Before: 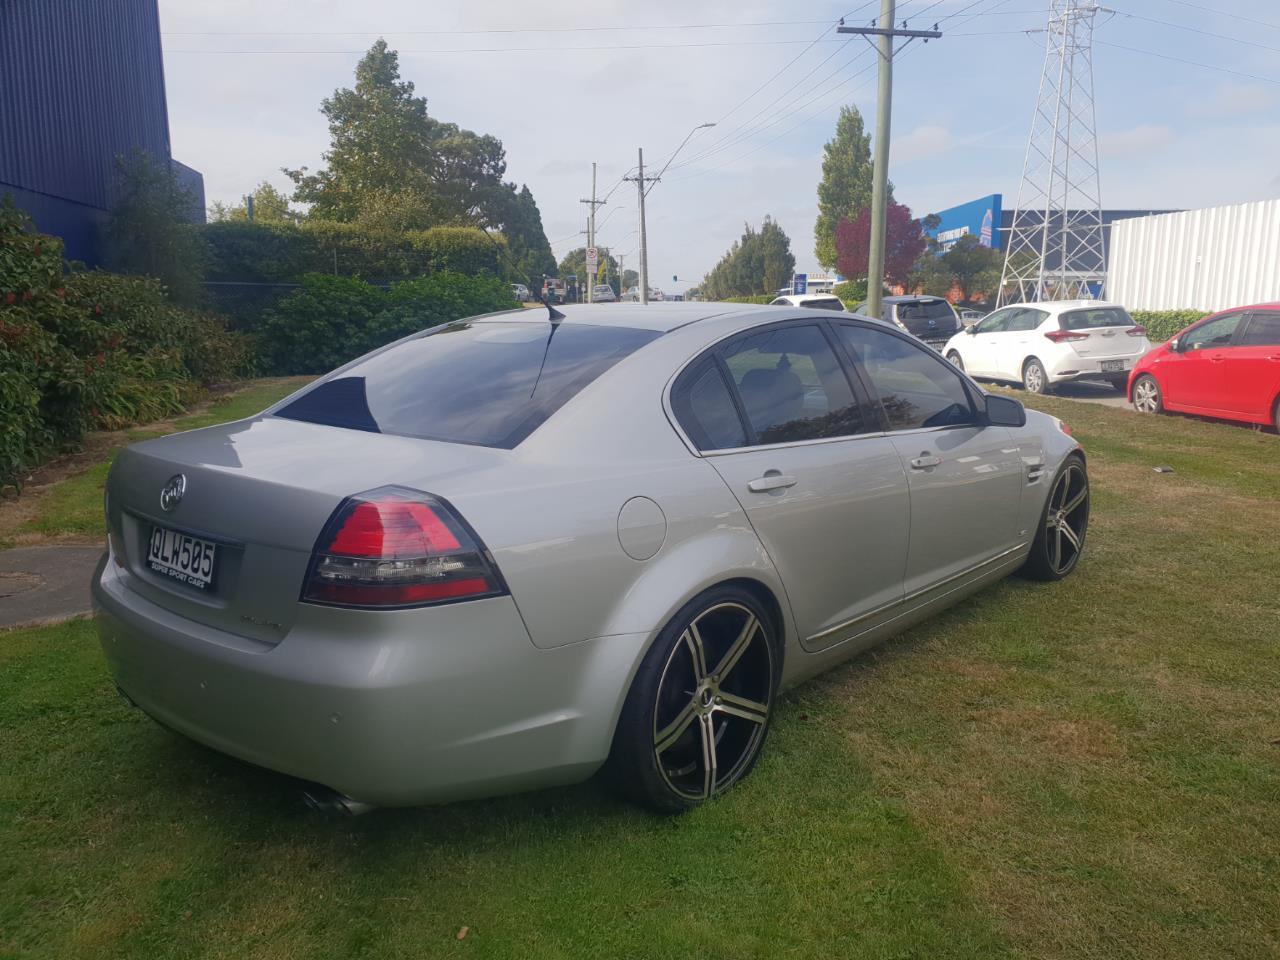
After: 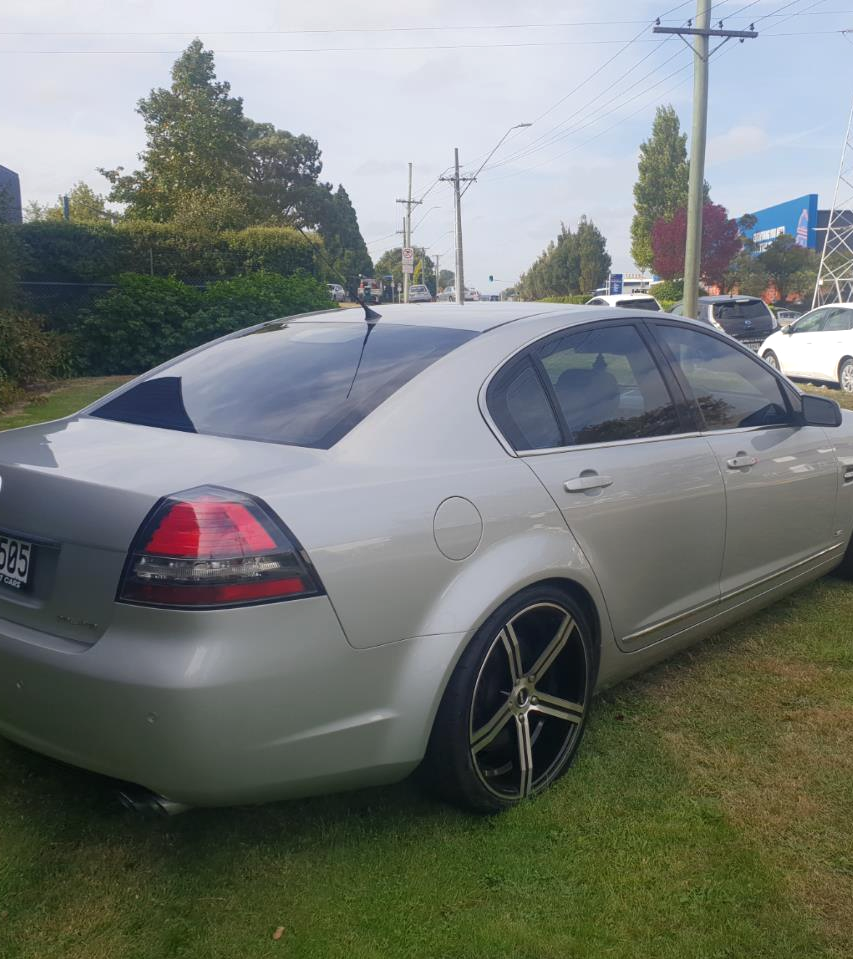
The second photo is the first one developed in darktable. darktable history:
crop and rotate: left 14.436%, right 18.898%
levels: levels [0.016, 0.484, 0.953]
